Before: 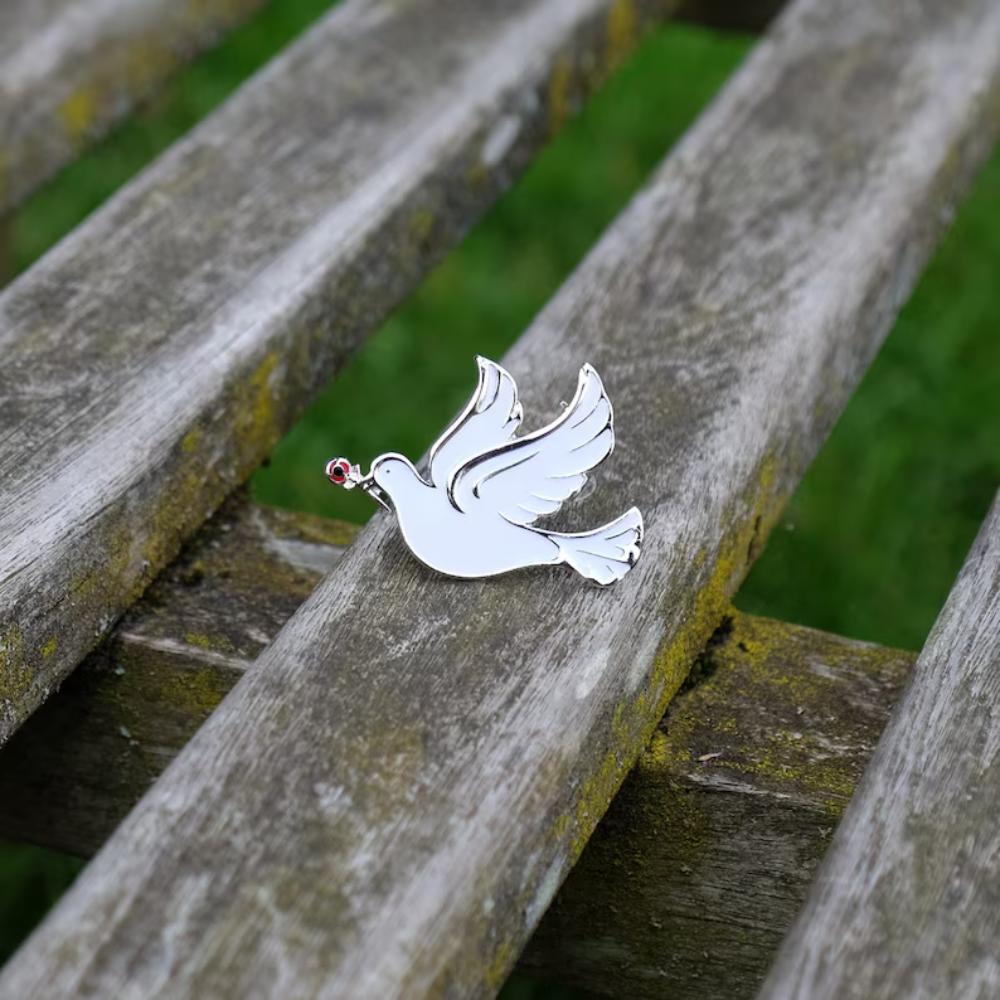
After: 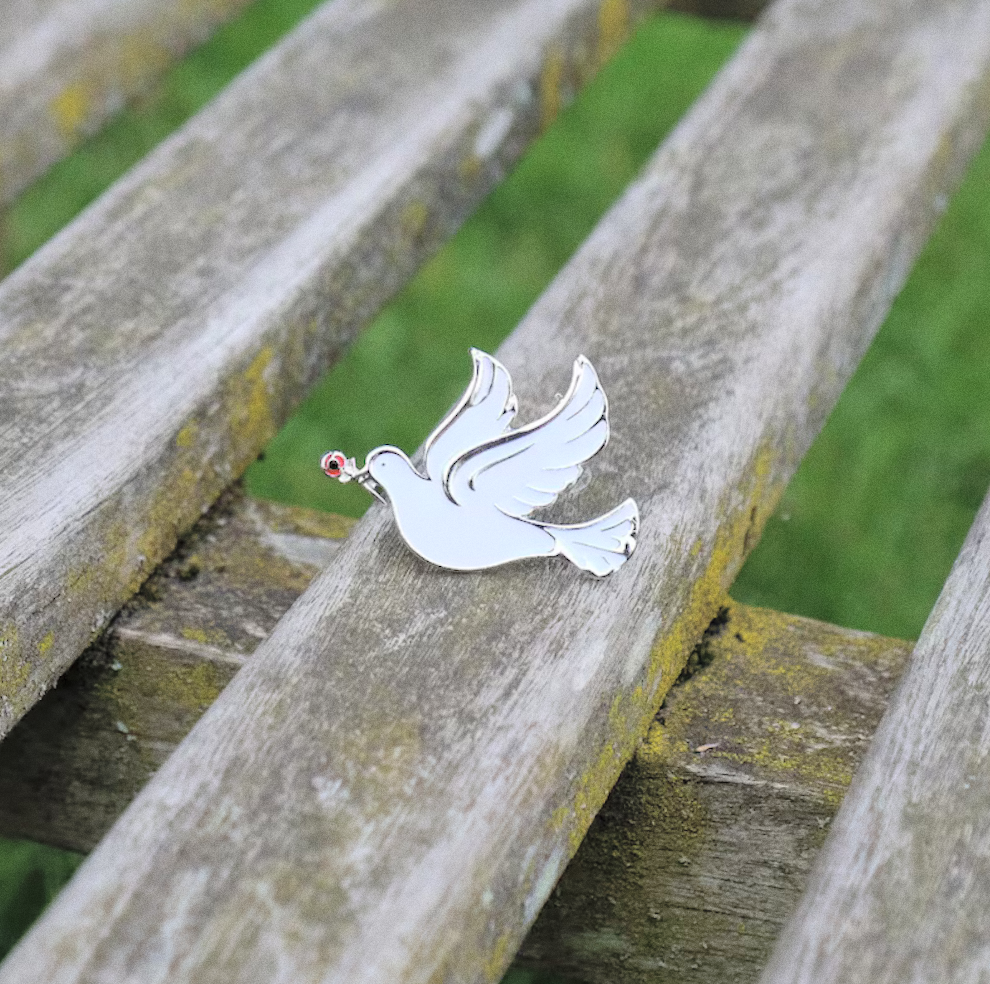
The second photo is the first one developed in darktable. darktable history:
shadows and highlights: on, module defaults
grain: coarseness 0.09 ISO
rotate and perspective: rotation -0.45°, automatic cropping original format, crop left 0.008, crop right 0.992, crop top 0.012, crop bottom 0.988
global tonemap: drago (0.7, 100)
